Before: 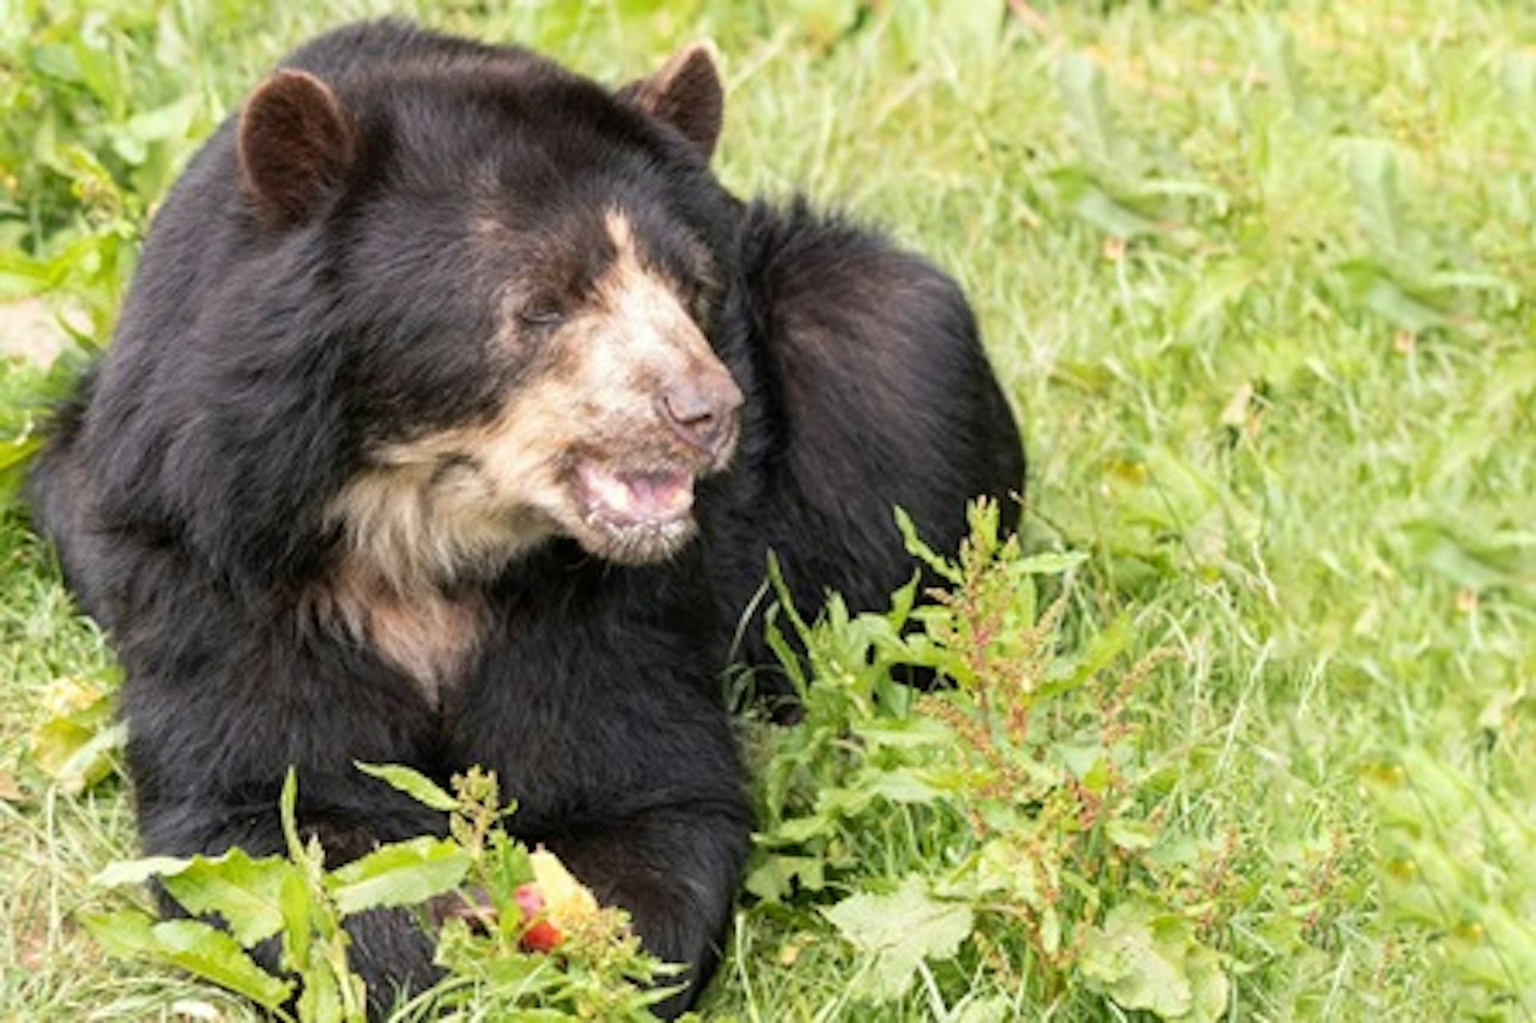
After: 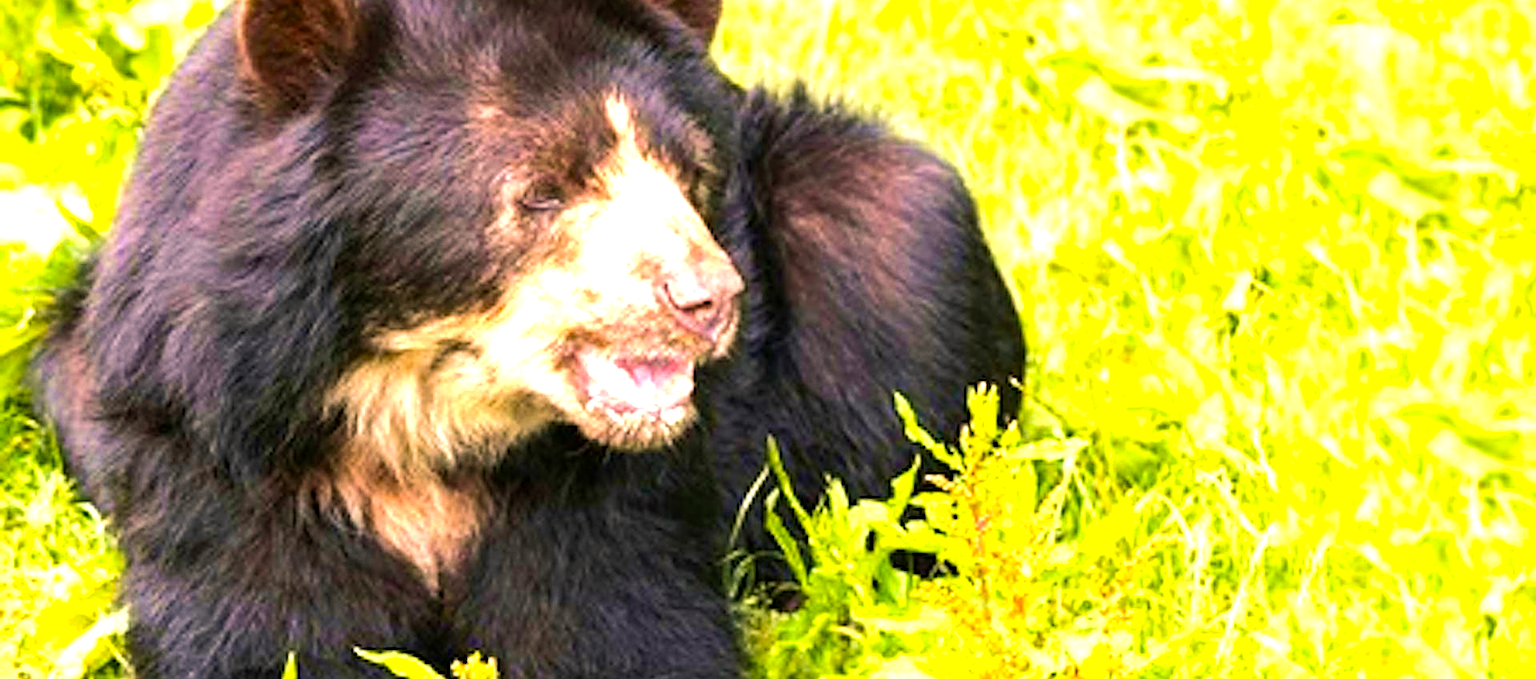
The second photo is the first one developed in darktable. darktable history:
color correction: highlights b* 0.046, saturation 1.09
crop: top 11.147%, bottom 22.462%
color balance rgb: highlights gain › chroma 2.019%, highlights gain › hue 44.83°, linear chroma grading › global chroma 9.001%, perceptual saturation grading › global saturation 30.64%, perceptual brilliance grading › global brilliance 10.147%, global vibrance 20%
velvia: strength 44.51%
exposure: black level correction 0, exposure 0.5 EV, compensate highlight preservation false
sharpen: on, module defaults
tone equalizer: -8 EV -0.431 EV, -7 EV -0.425 EV, -6 EV -0.303 EV, -5 EV -0.257 EV, -3 EV 0.228 EV, -2 EV 0.304 EV, -1 EV 0.393 EV, +0 EV 0.424 EV, edges refinement/feathering 500, mask exposure compensation -1.57 EV, preserve details no
